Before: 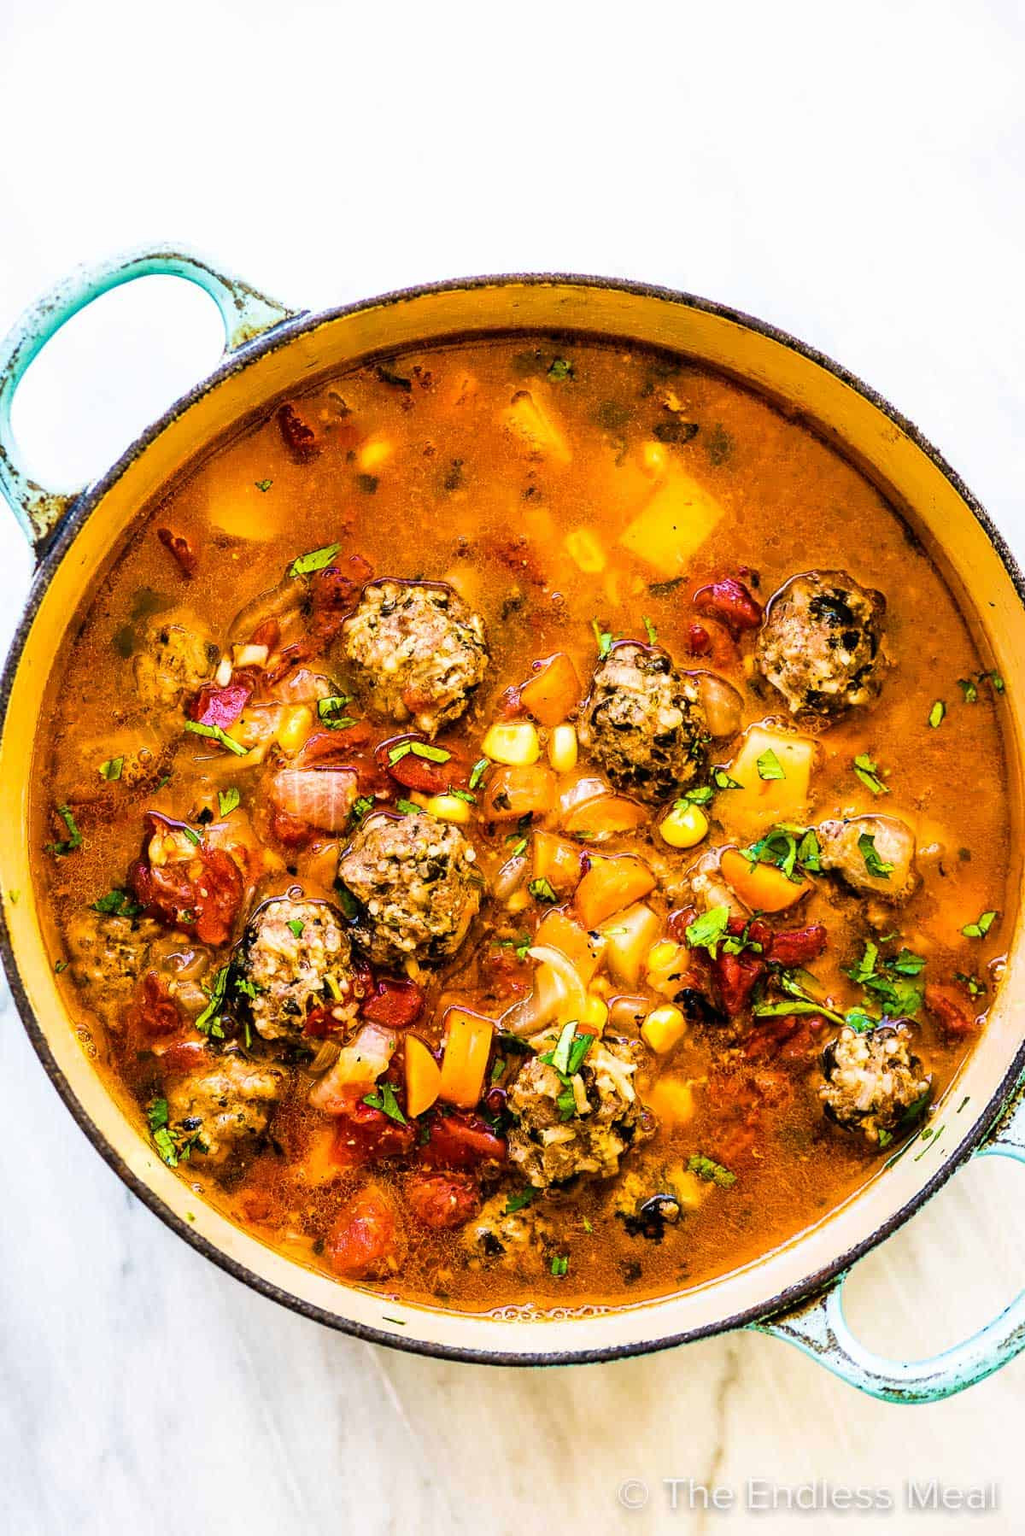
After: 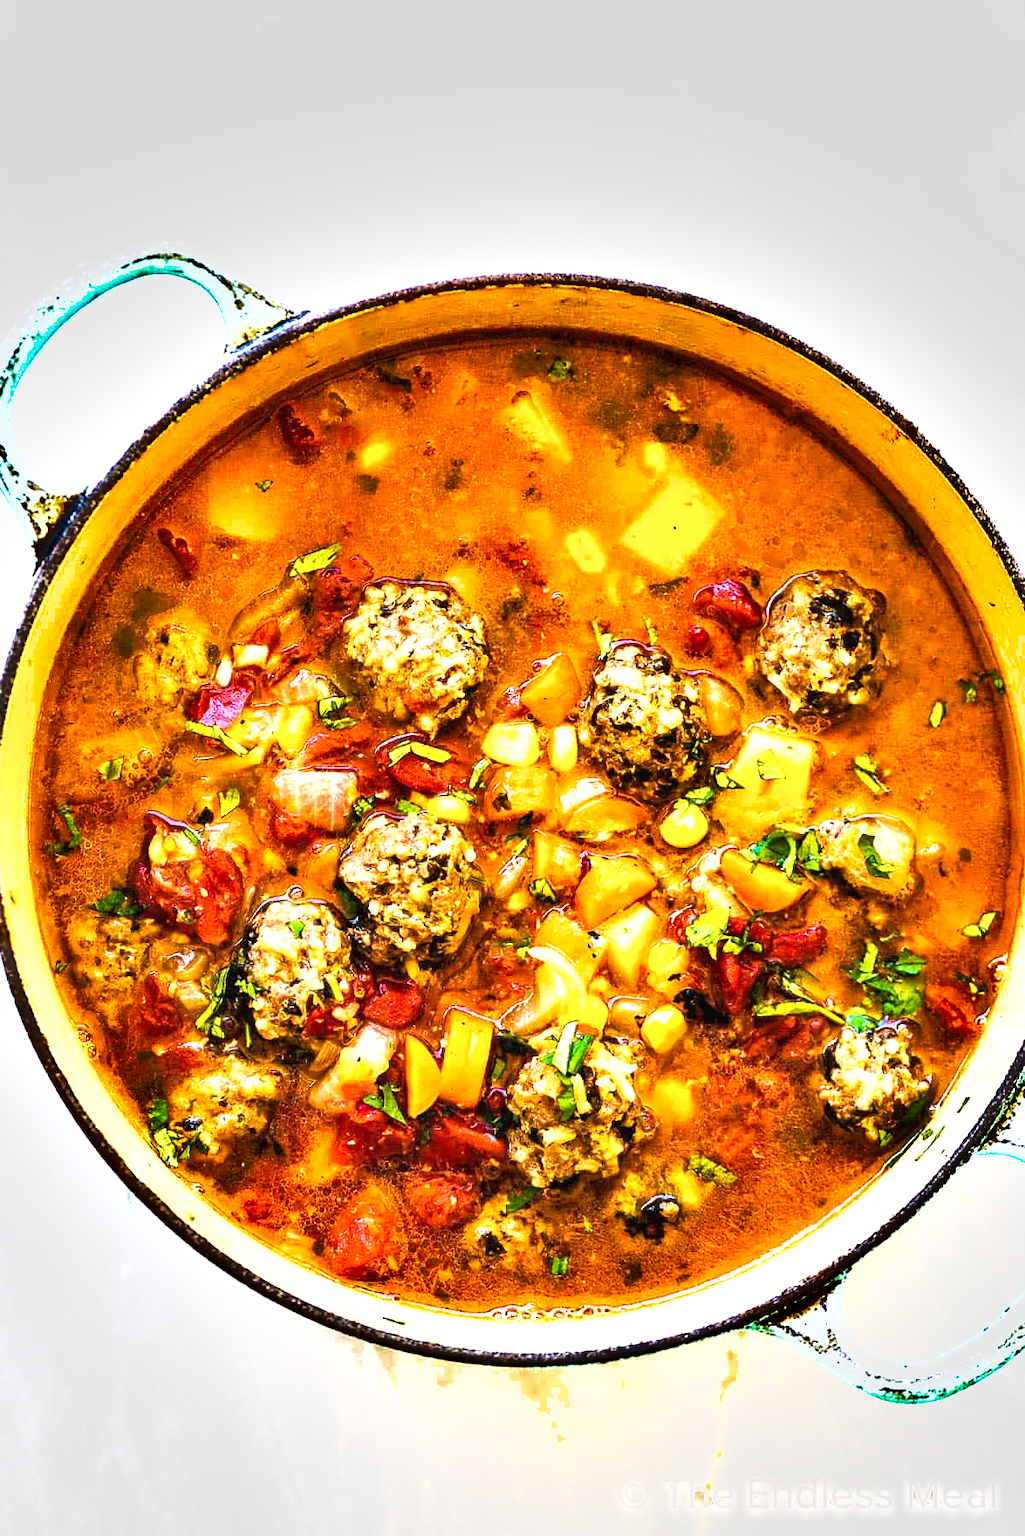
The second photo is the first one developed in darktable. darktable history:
exposure: black level correction -0.001, exposure 0.9 EV, compensate exposure bias true, compensate highlight preservation false
shadows and highlights: soften with gaussian
